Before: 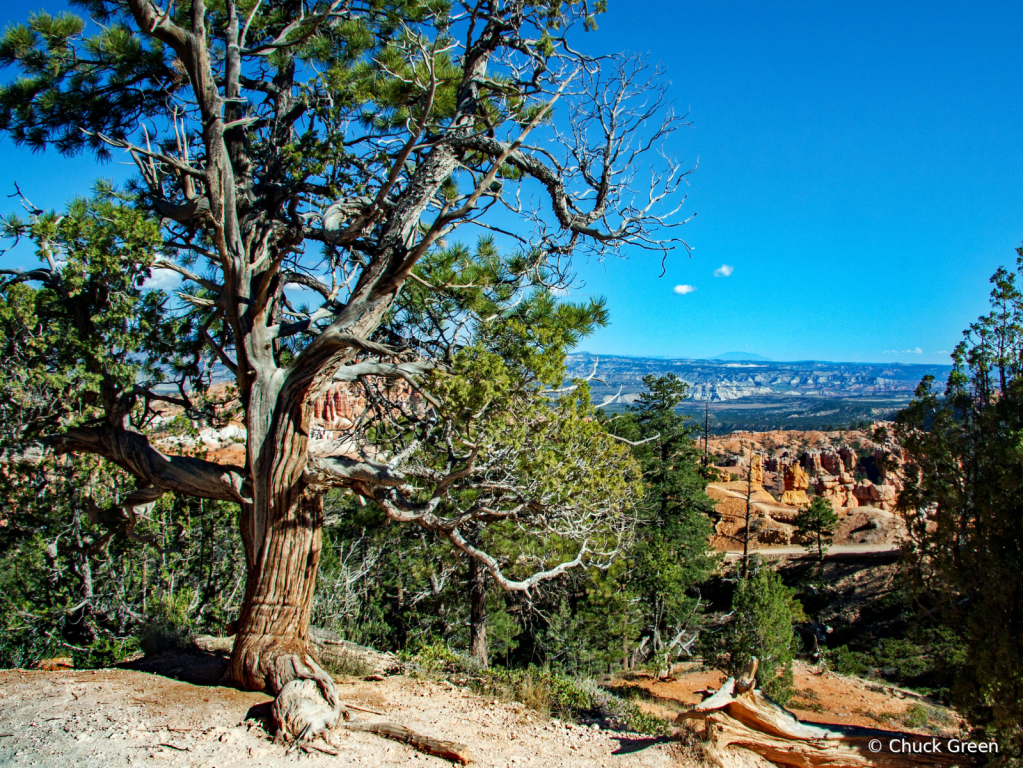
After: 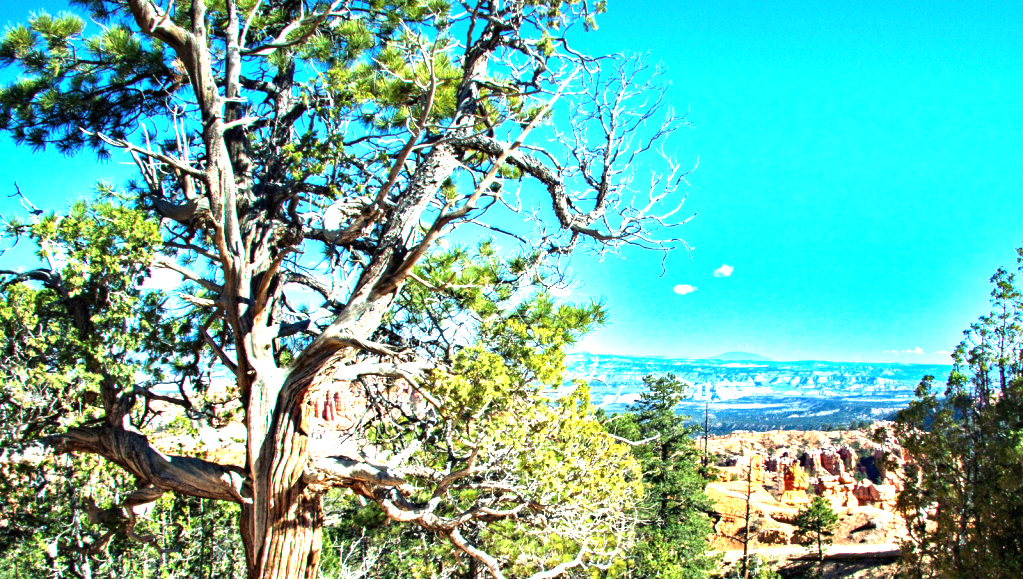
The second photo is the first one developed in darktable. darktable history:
exposure: black level correction 0, exposure 2.116 EV, compensate exposure bias true, compensate highlight preservation false
crop: bottom 24.487%
